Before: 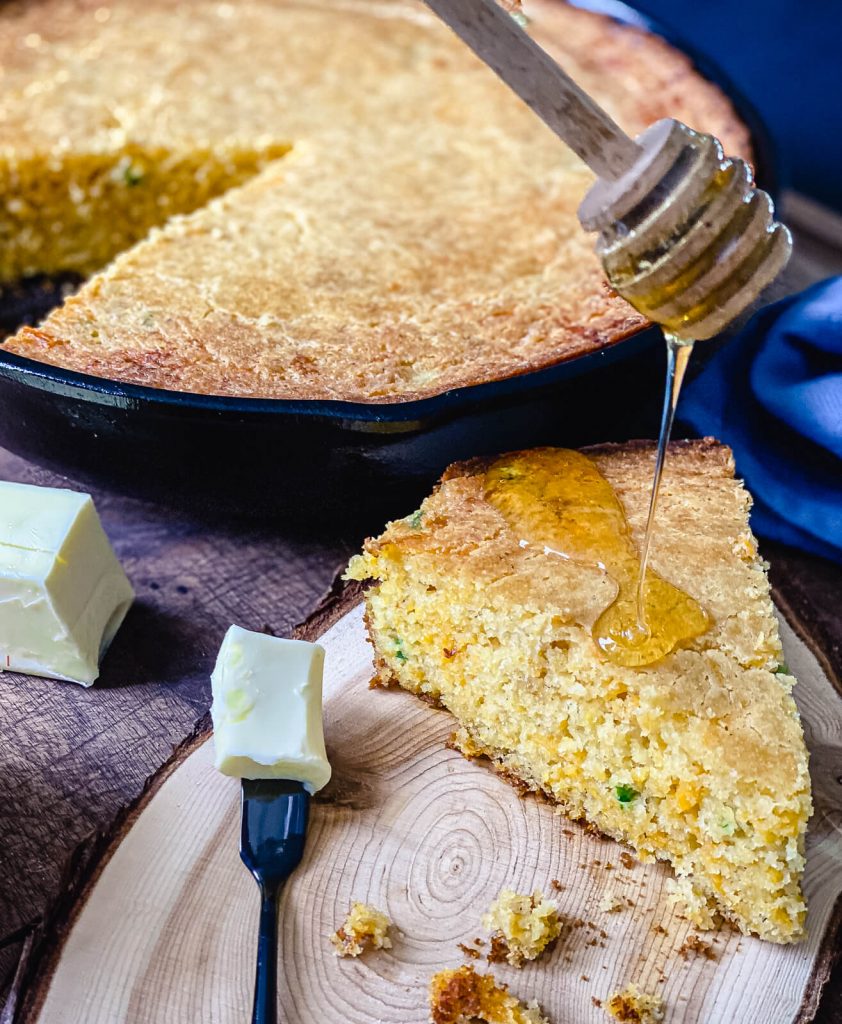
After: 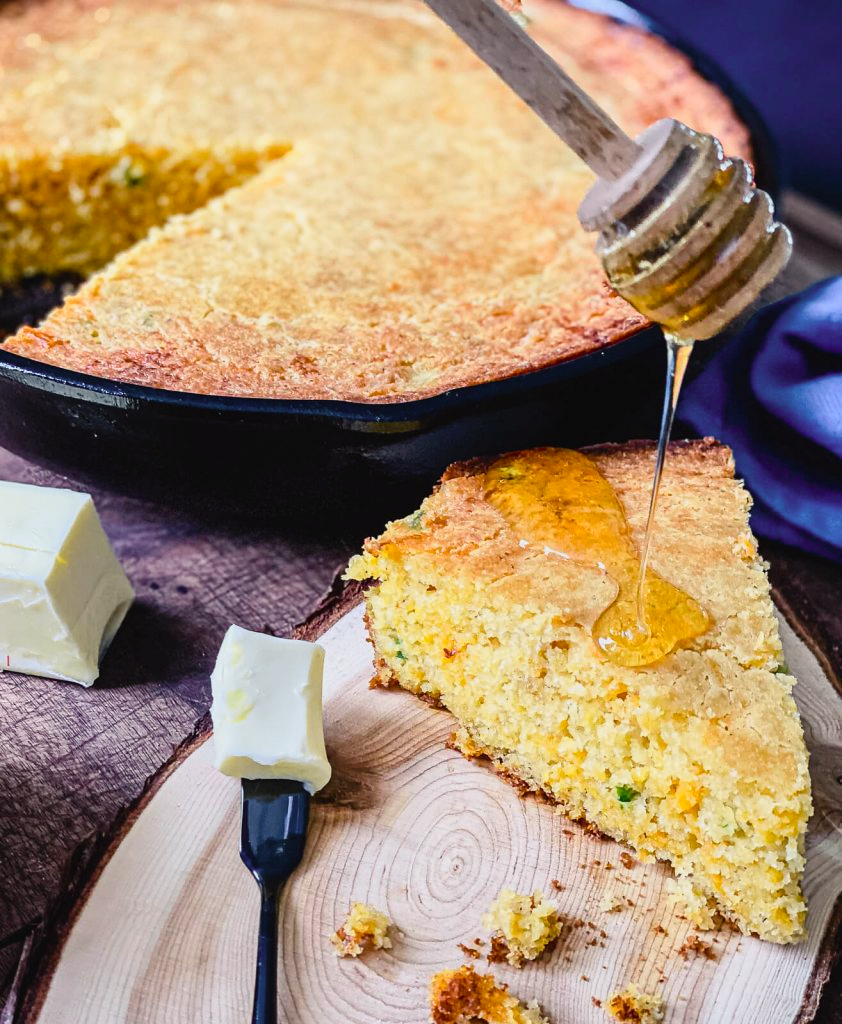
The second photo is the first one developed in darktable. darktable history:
tone curve: curves: ch0 [(0, 0.013) (0.036, 0.045) (0.274, 0.286) (0.566, 0.623) (0.794, 0.827) (1, 0.953)]; ch1 [(0, 0) (0.389, 0.403) (0.462, 0.48) (0.499, 0.5) (0.524, 0.527) (0.57, 0.599) (0.626, 0.65) (0.761, 0.781) (1, 1)]; ch2 [(0, 0) (0.464, 0.478) (0.5, 0.501) (0.533, 0.542) (0.599, 0.613) (0.704, 0.731) (1, 1)], color space Lab, independent channels, preserve colors none
